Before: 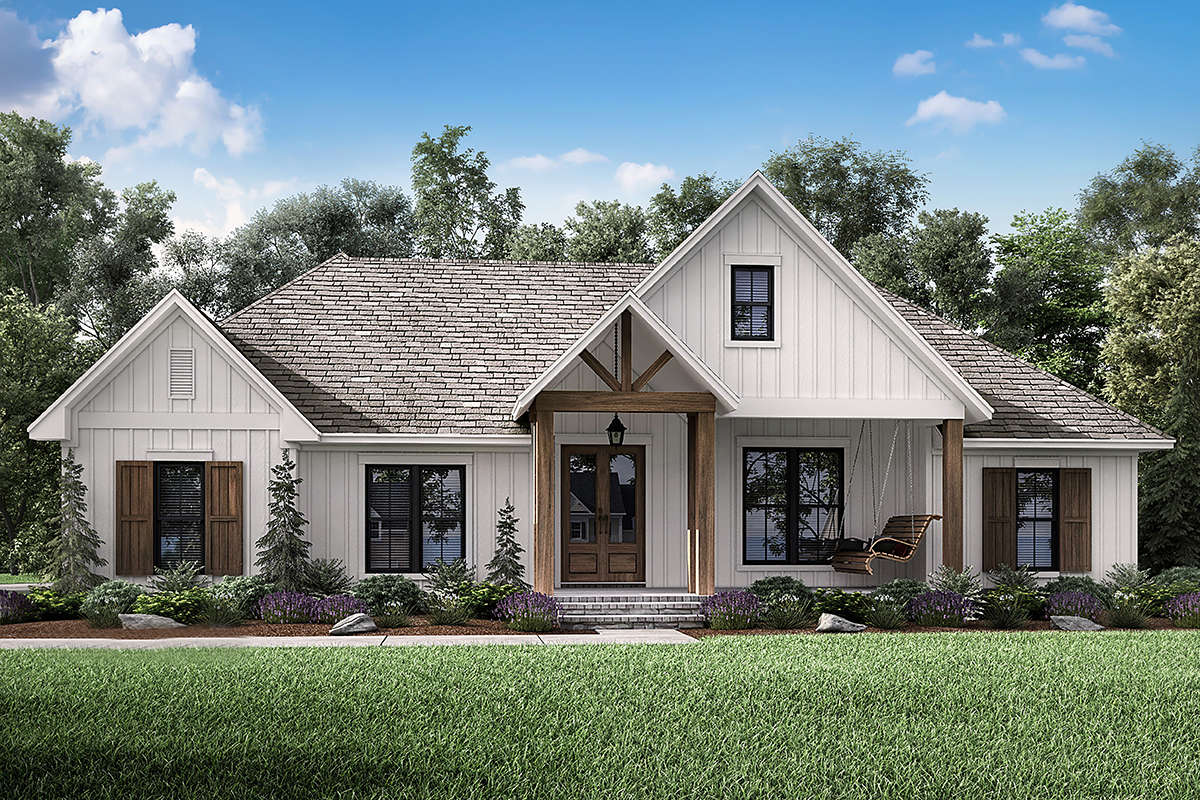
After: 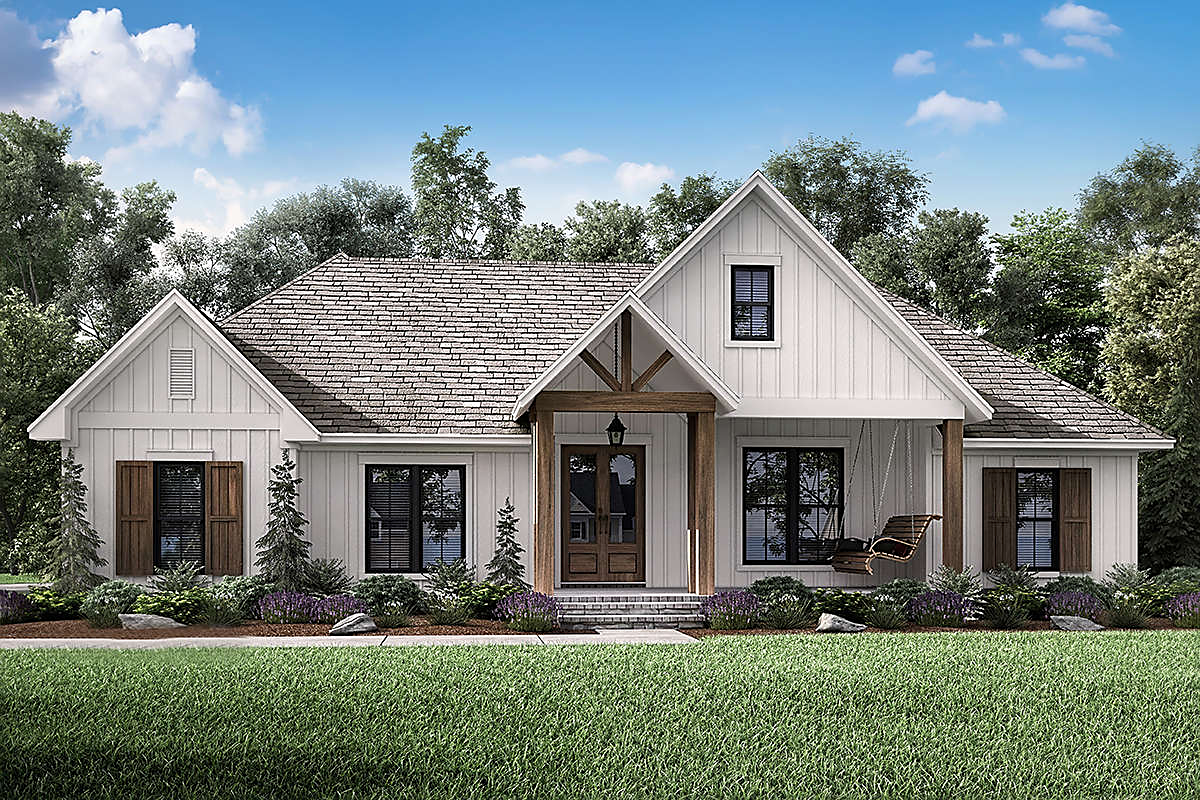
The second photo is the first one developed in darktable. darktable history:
sharpen: radius 1.814, amount 0.404, threshold 1.387
